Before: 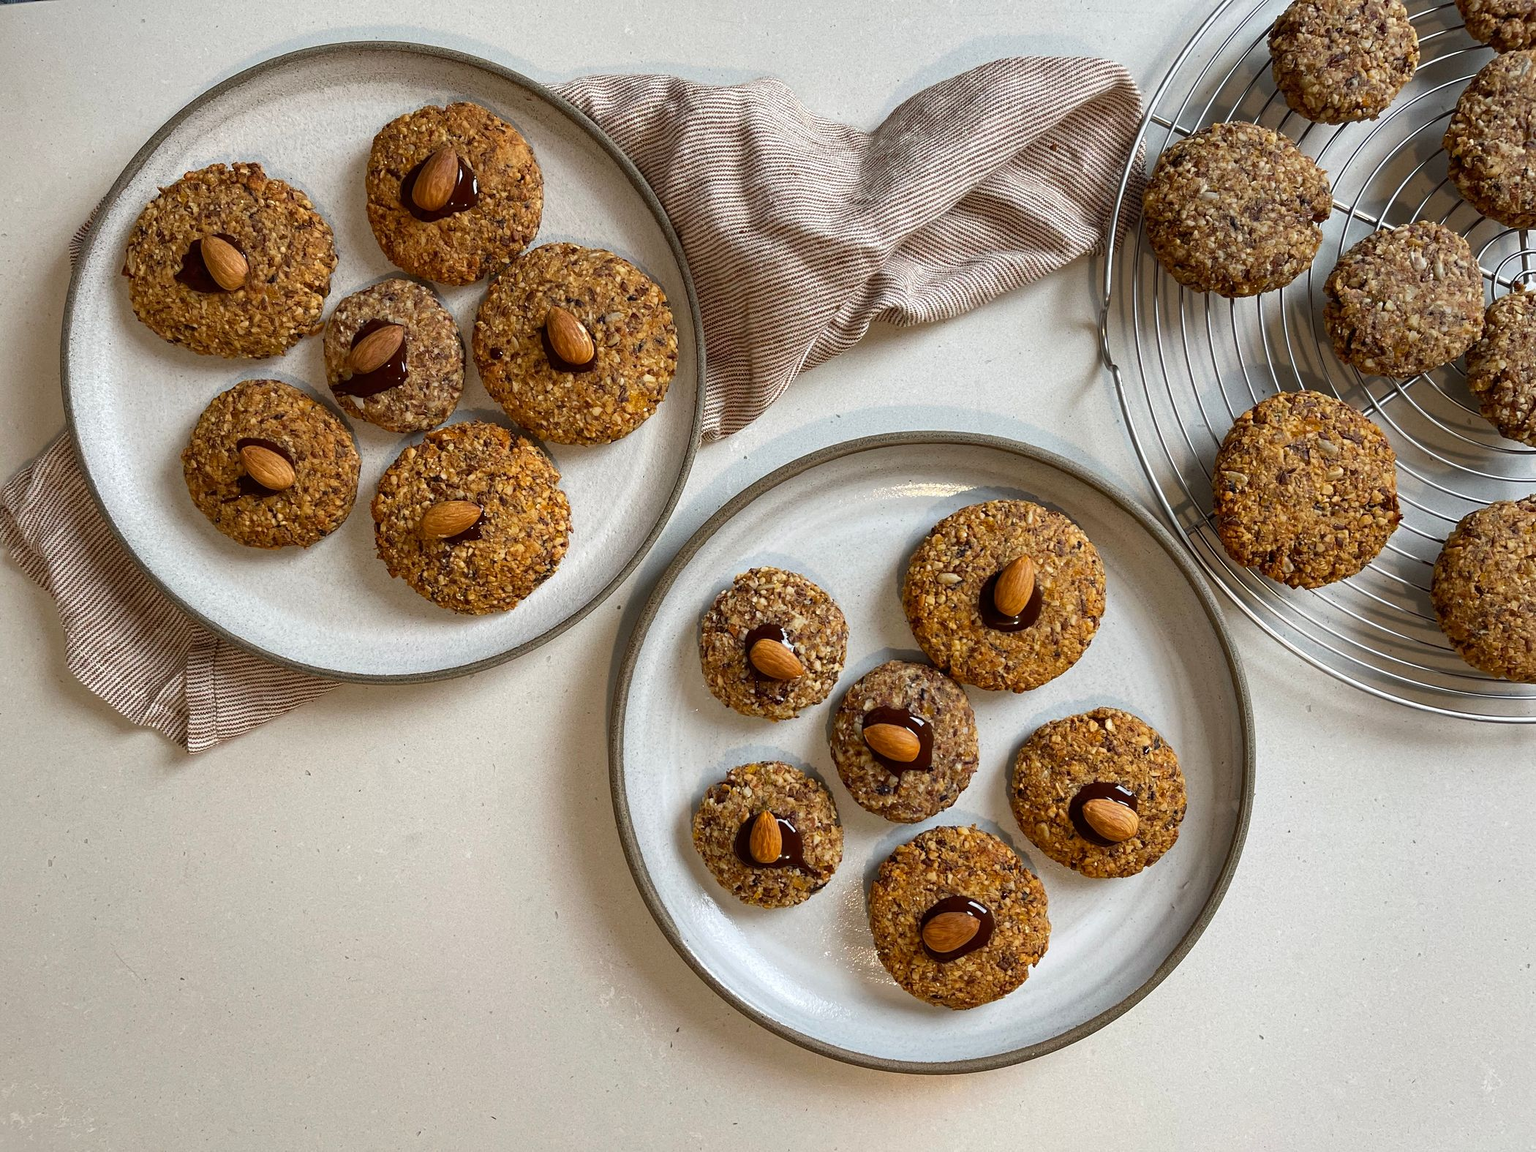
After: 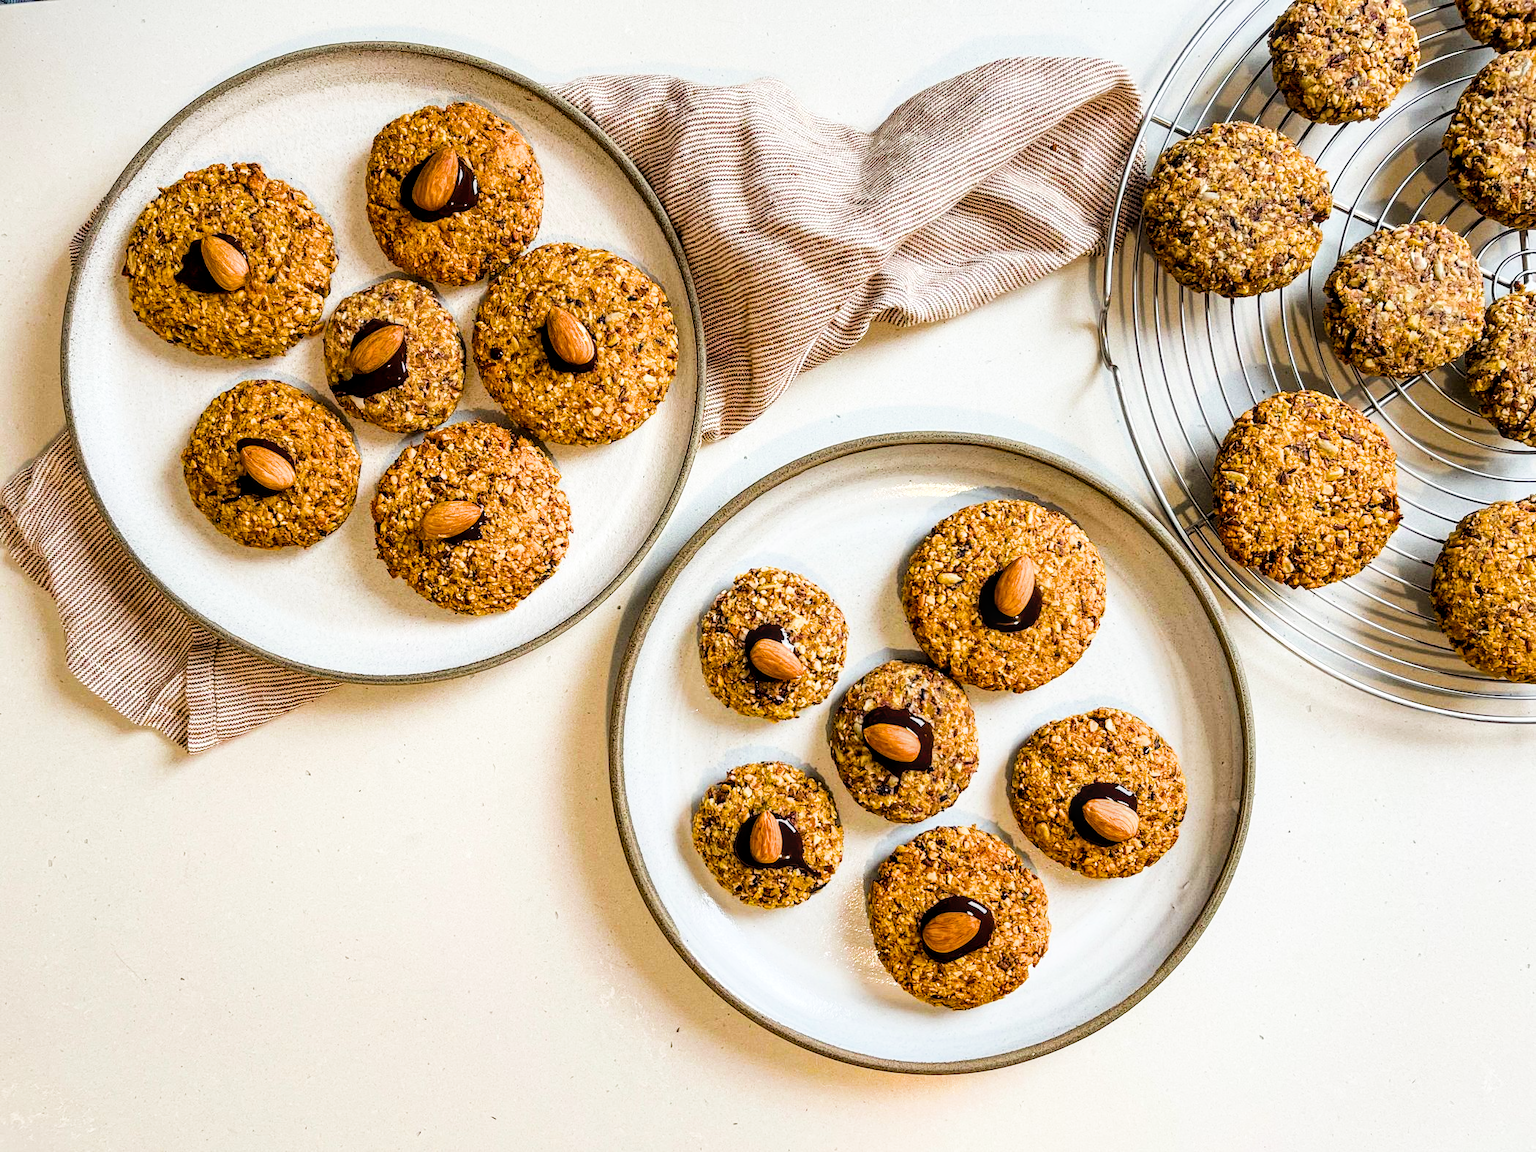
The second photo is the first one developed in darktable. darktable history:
local contrast: on, module defaults
exposure: black level correction 0, exposure 1.2 EV, compensate highlight preservation false
color balance rgb: perceptual saturation grading › global saturation 40%, global vibrance 20%
filmic rgb: black relative exposure -5 EV, hardness 2.88, contrast 1.4, highlights saturation mix -30%
